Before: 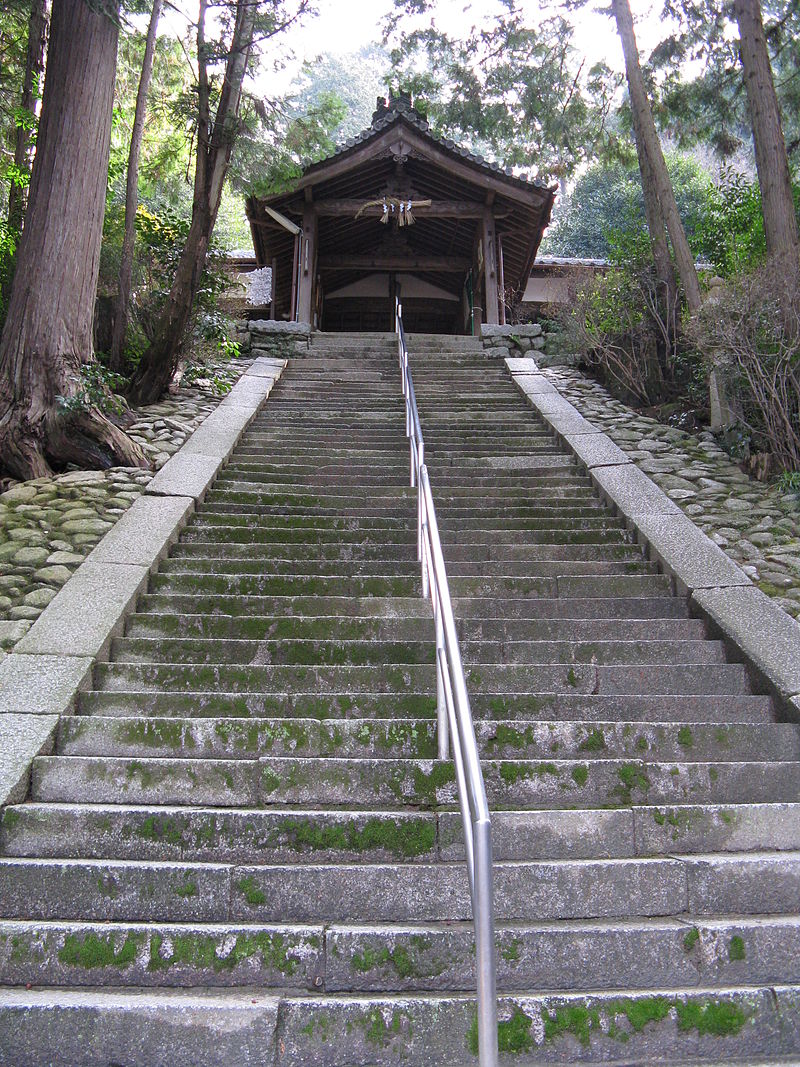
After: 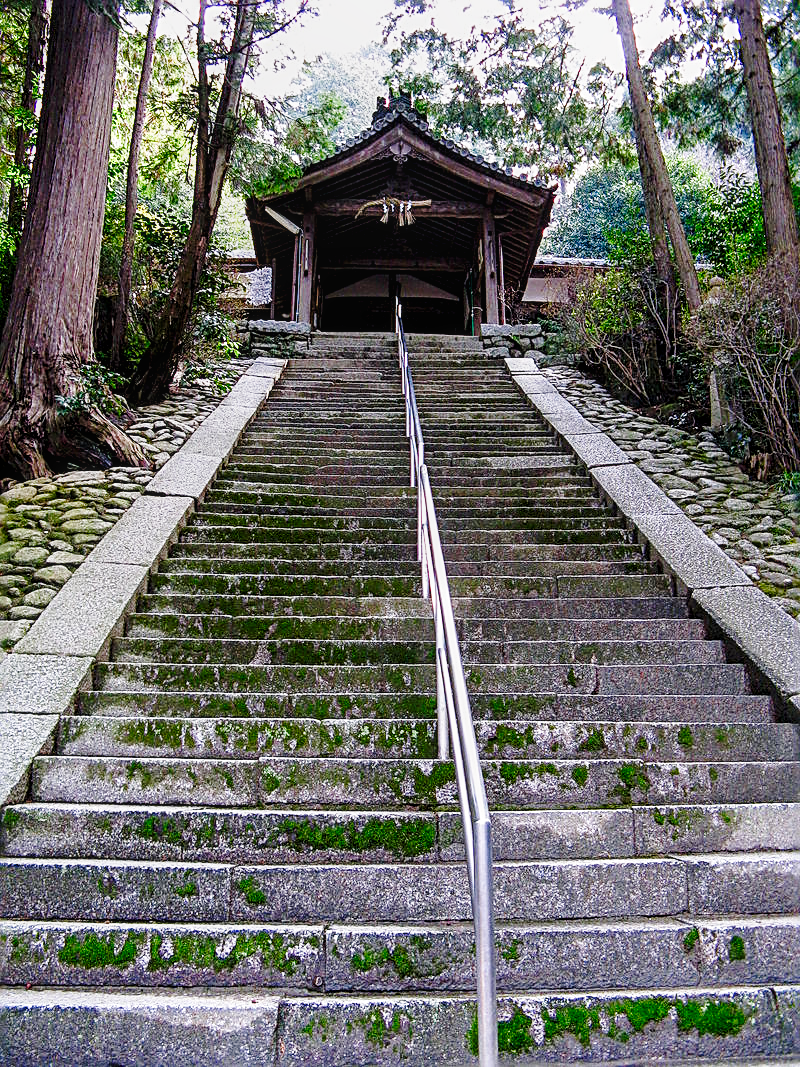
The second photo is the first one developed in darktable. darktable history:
color balance: lift [0.991, 1, 1, 1], gamma [0.996, 1, 1, 1], input saturation 98.52%, contrast 20.34%, output saturation 103.72%
sharpen: radius 2.584, amount 0.688
base curve: curves: ch0 [(0, 0) (0.028, 0.03) (0.121, 0.232) (0.46, 0.748) (0.859, 0.968) (1, 1)], preserve colors none
exposure: exposure -0.582 EV, compensate highlight preservation false
local contrast: on, module defaults
color balance rgb: shadows lift › chroma 1%, shadows lift › hue 113°, highlights gain › chroma 0.2%, highlights gain › hue 333°, perceptual saturation grading › global saturation 20%, perceptual saturation grading › highlights -50%, perceptual saturation grading › shadows 25%, contrast -10%
